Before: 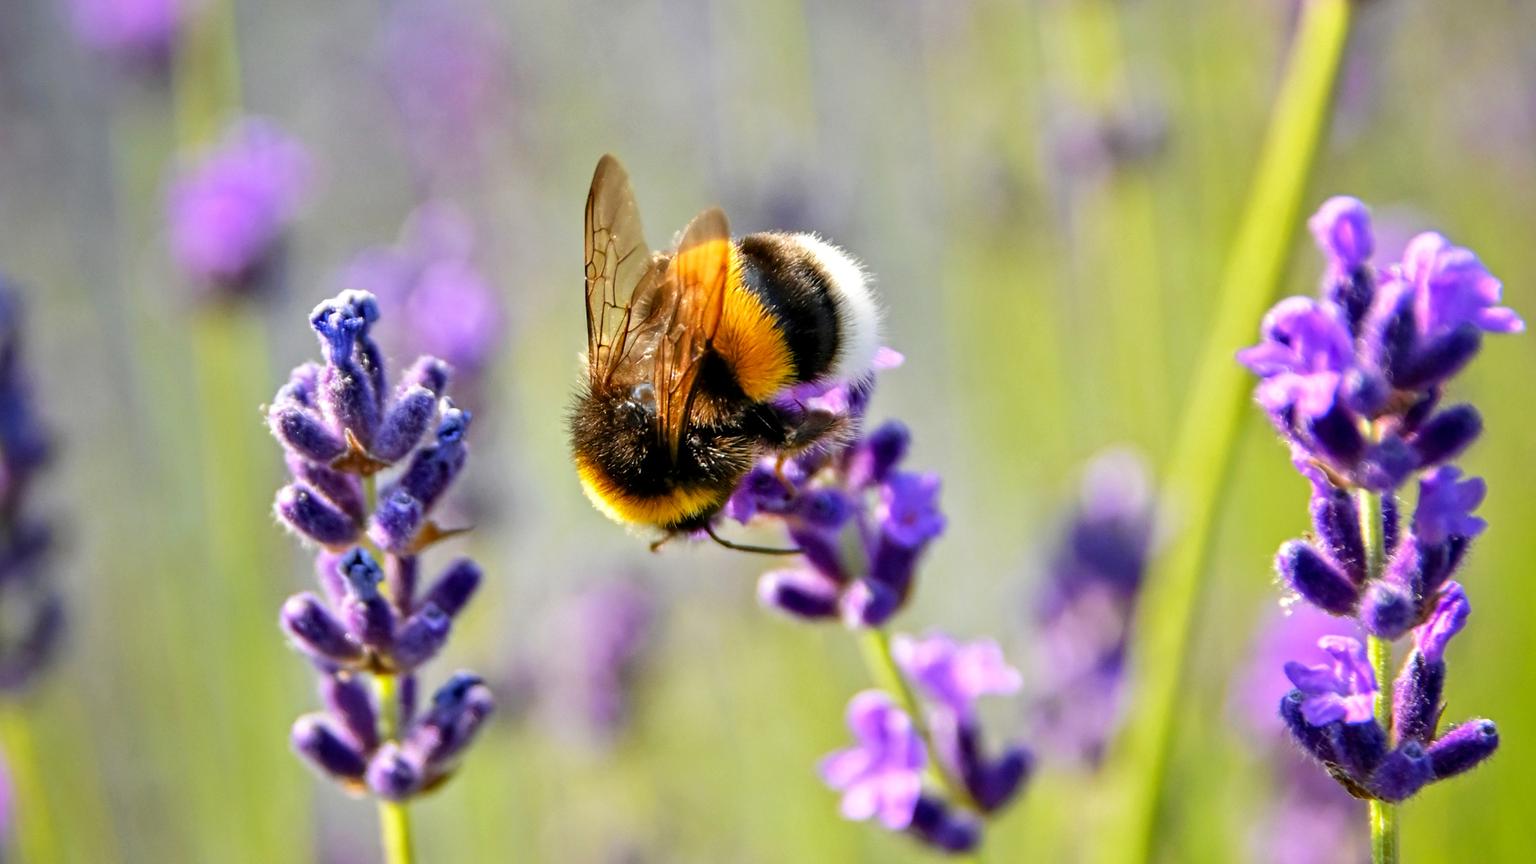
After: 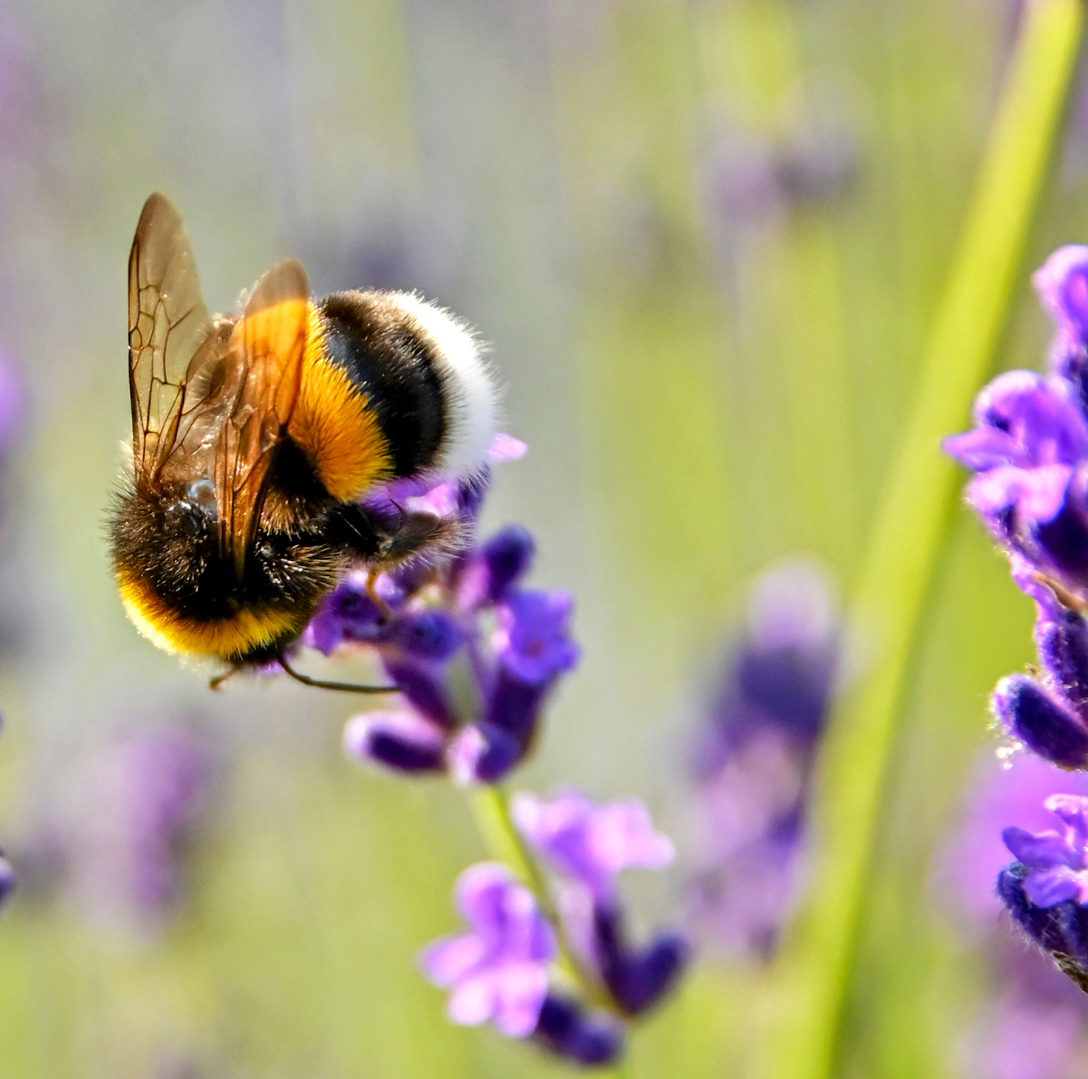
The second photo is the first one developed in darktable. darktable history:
crop: left 31.45%, top 0.023%, right 11.844%
